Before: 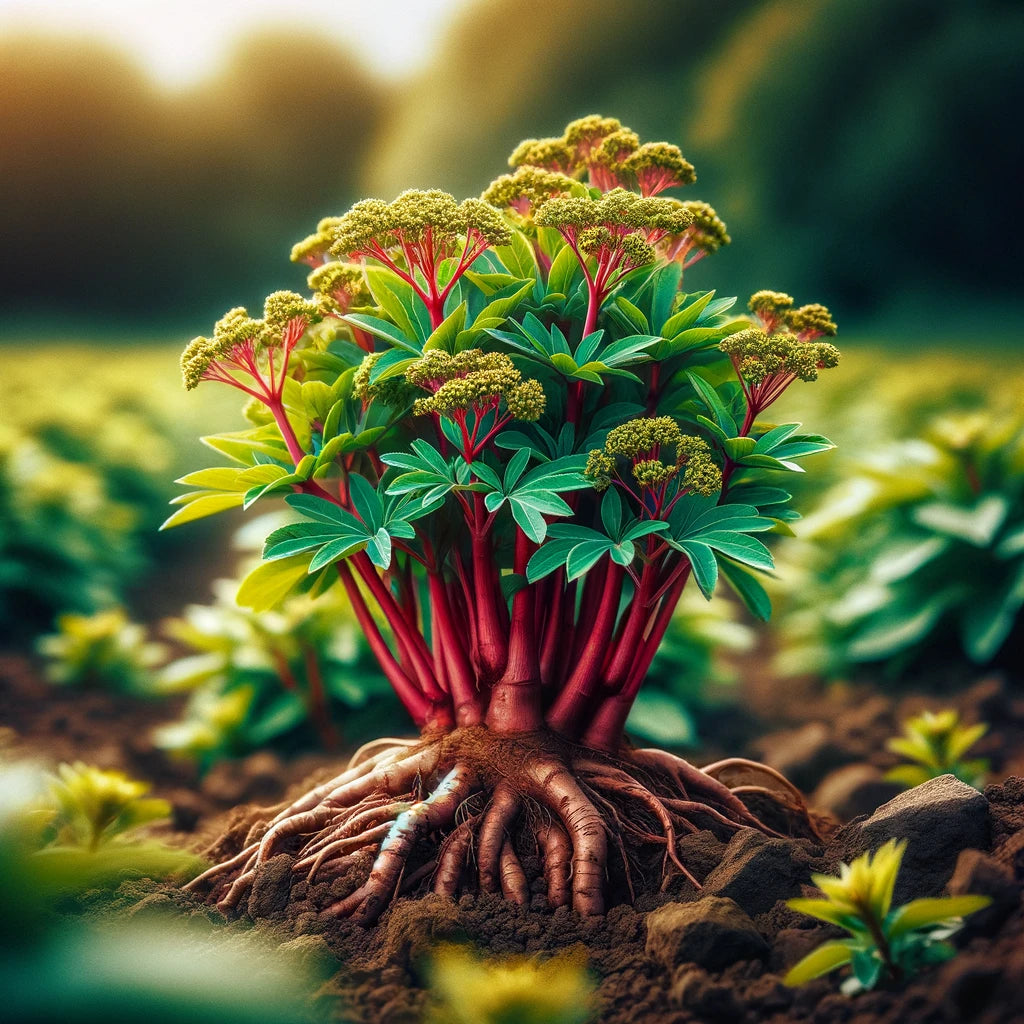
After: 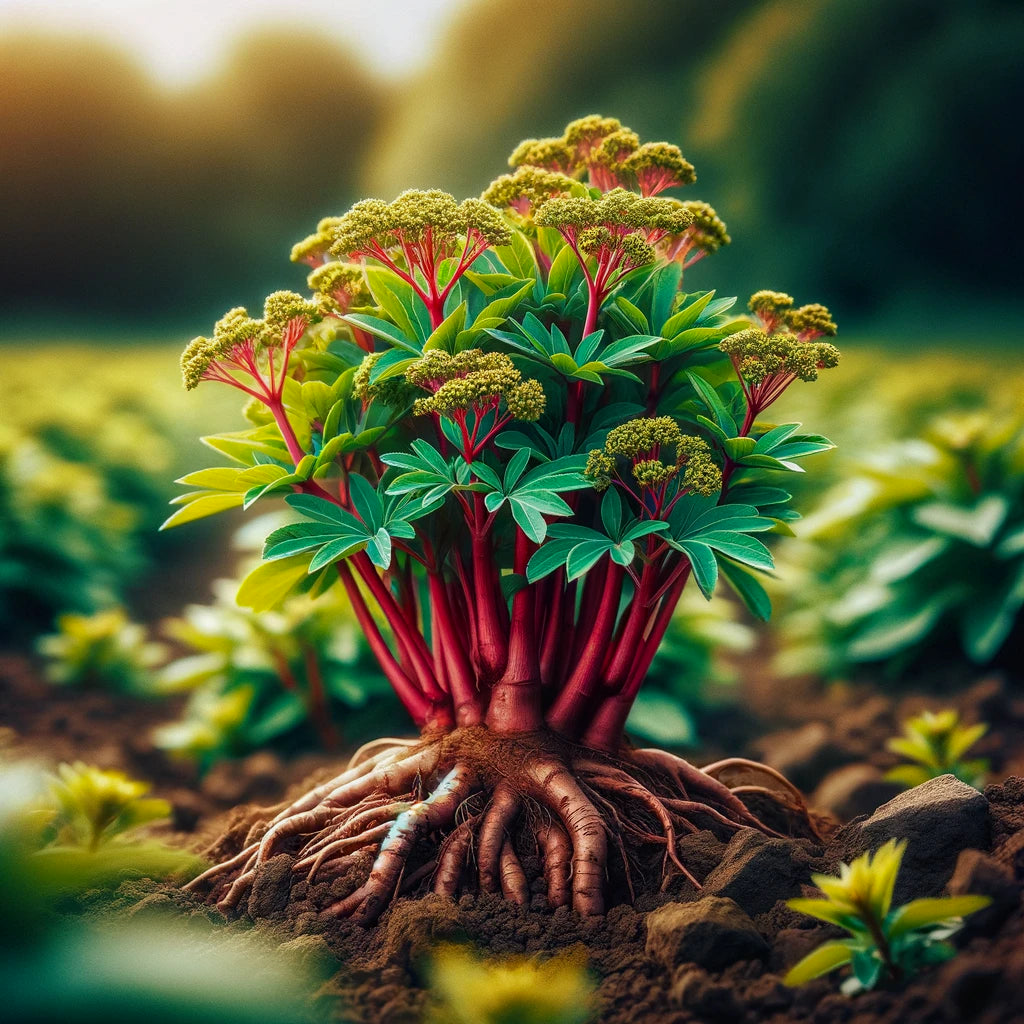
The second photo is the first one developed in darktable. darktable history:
shadows and highlights: shadows -19.98, white point adjustment -2.07, highlights -35.05
